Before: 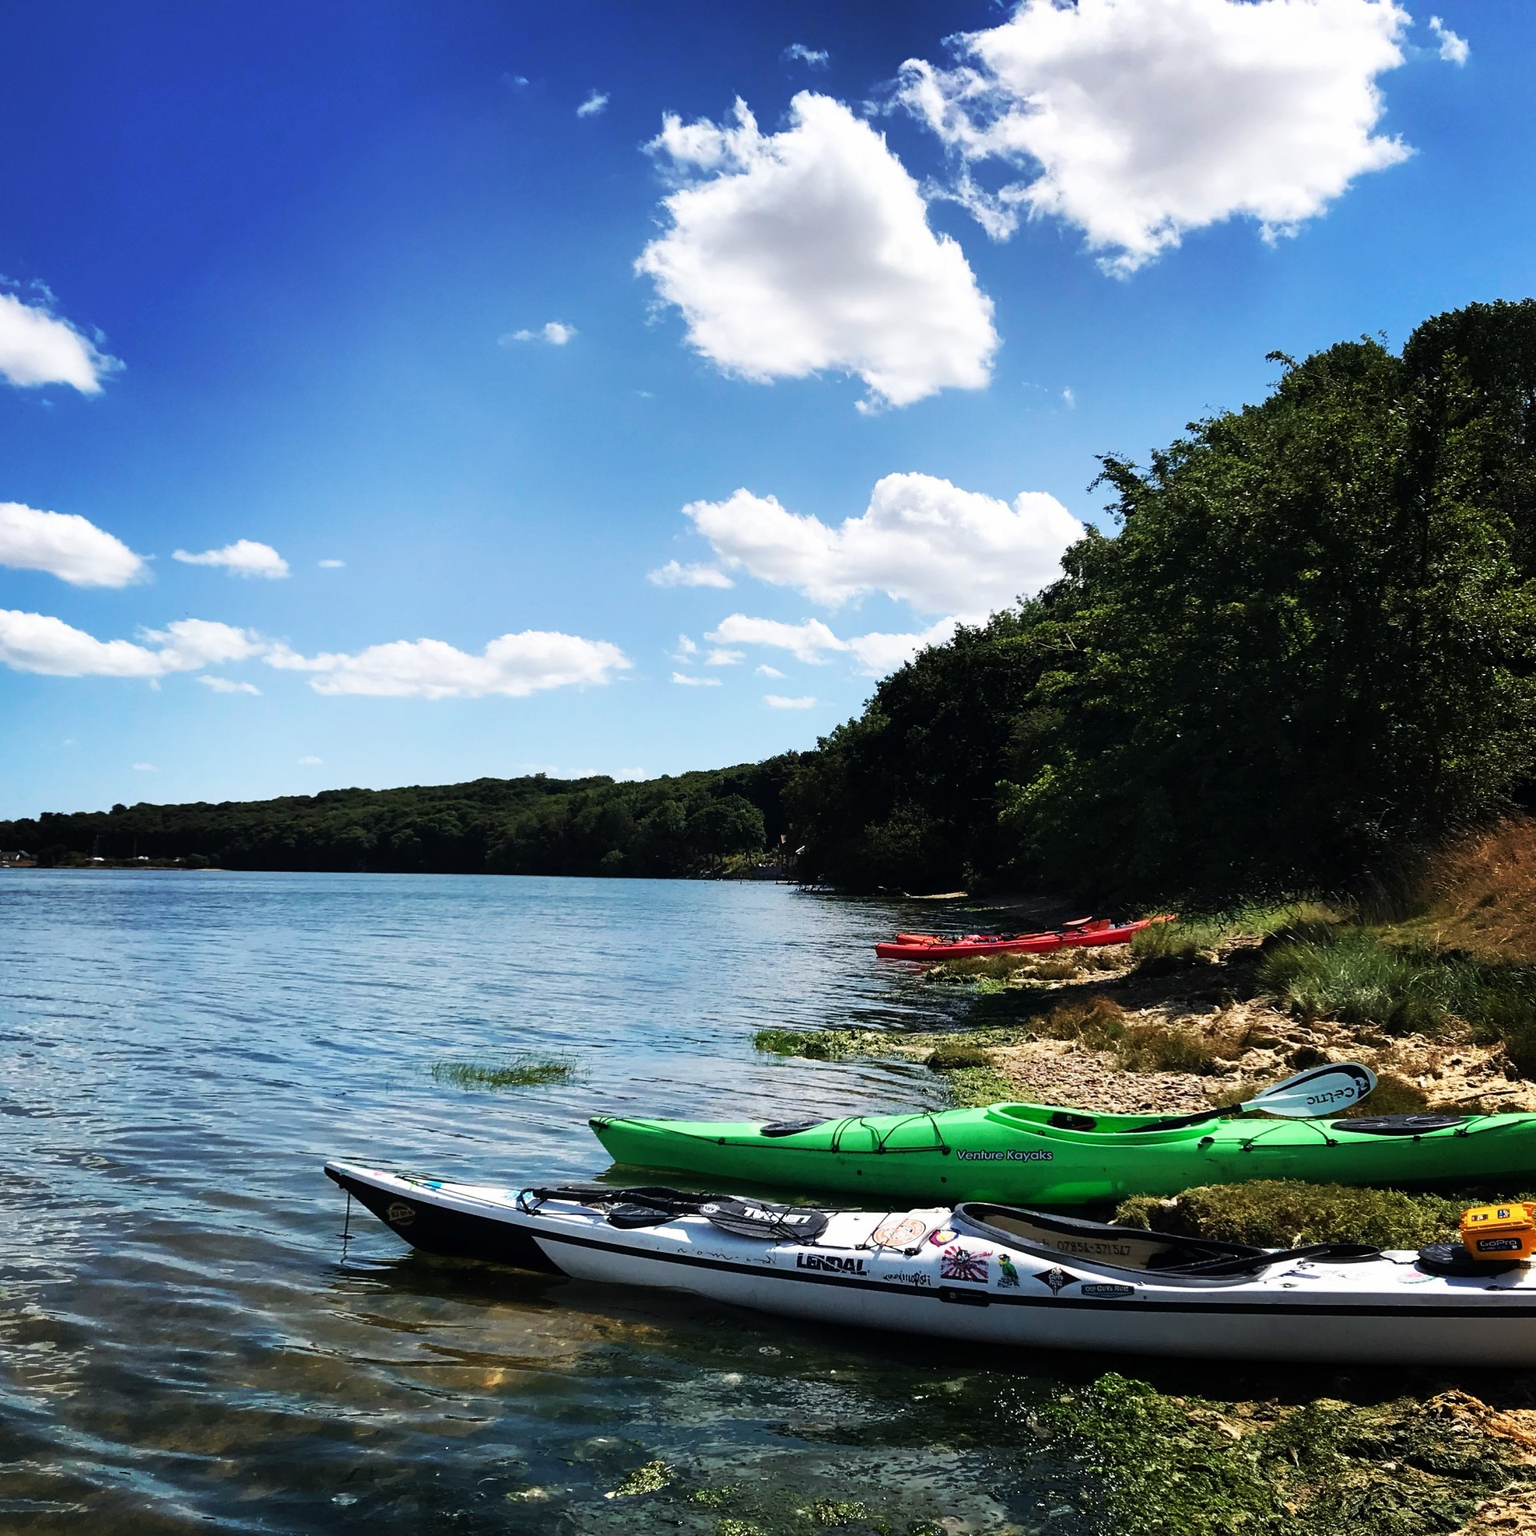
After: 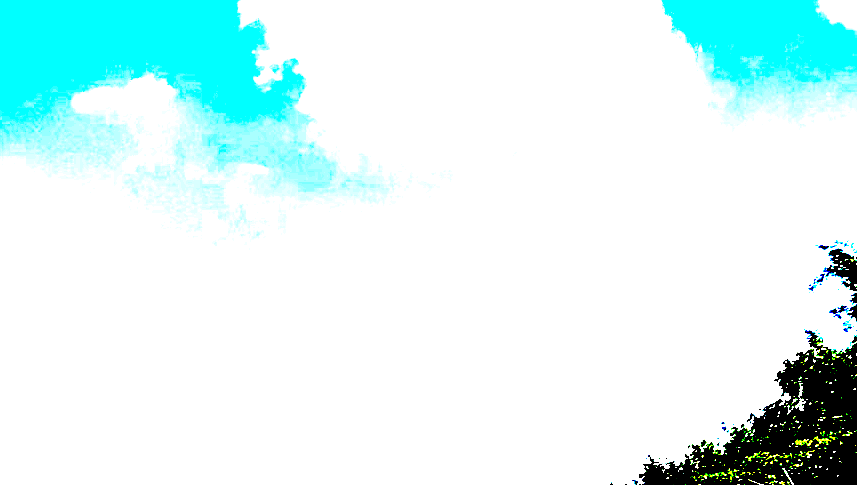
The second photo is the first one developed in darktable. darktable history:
exposure: black level correction 0.099, exposure 3.002 EV, compensate highlight preservation false
crop: left 28.678%, top 16.88%, right 26.674%, bottom 57.849%
